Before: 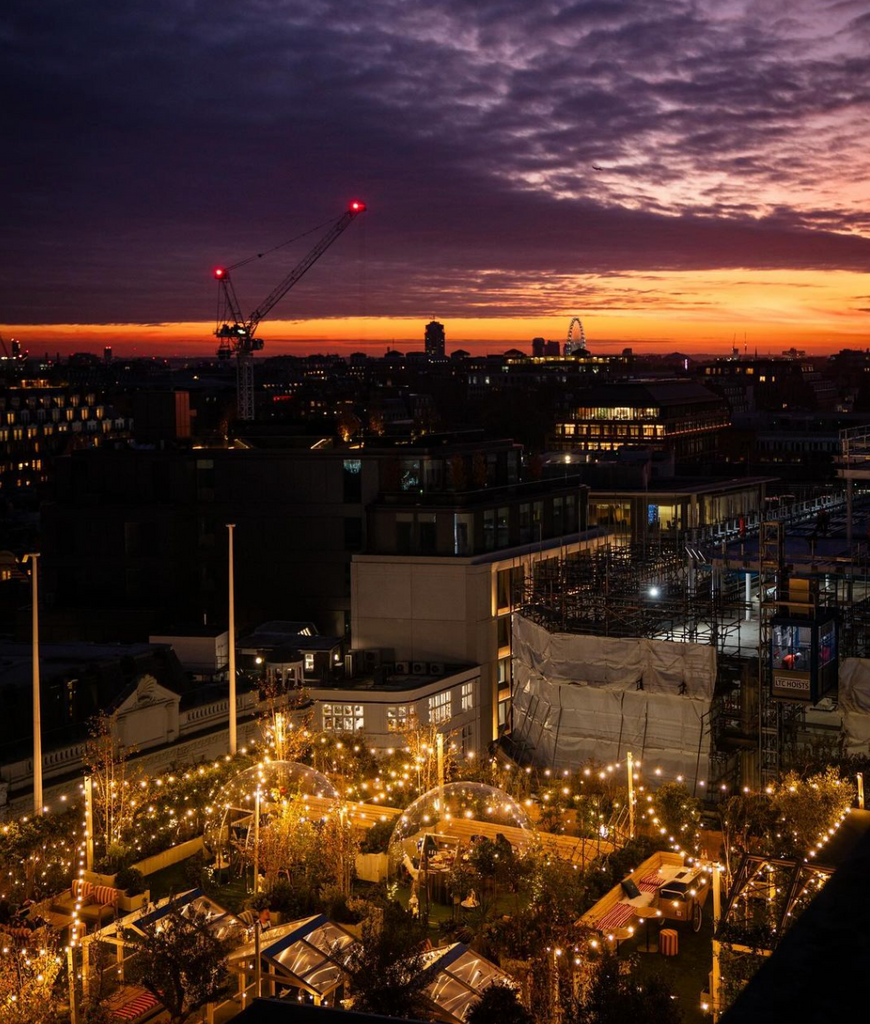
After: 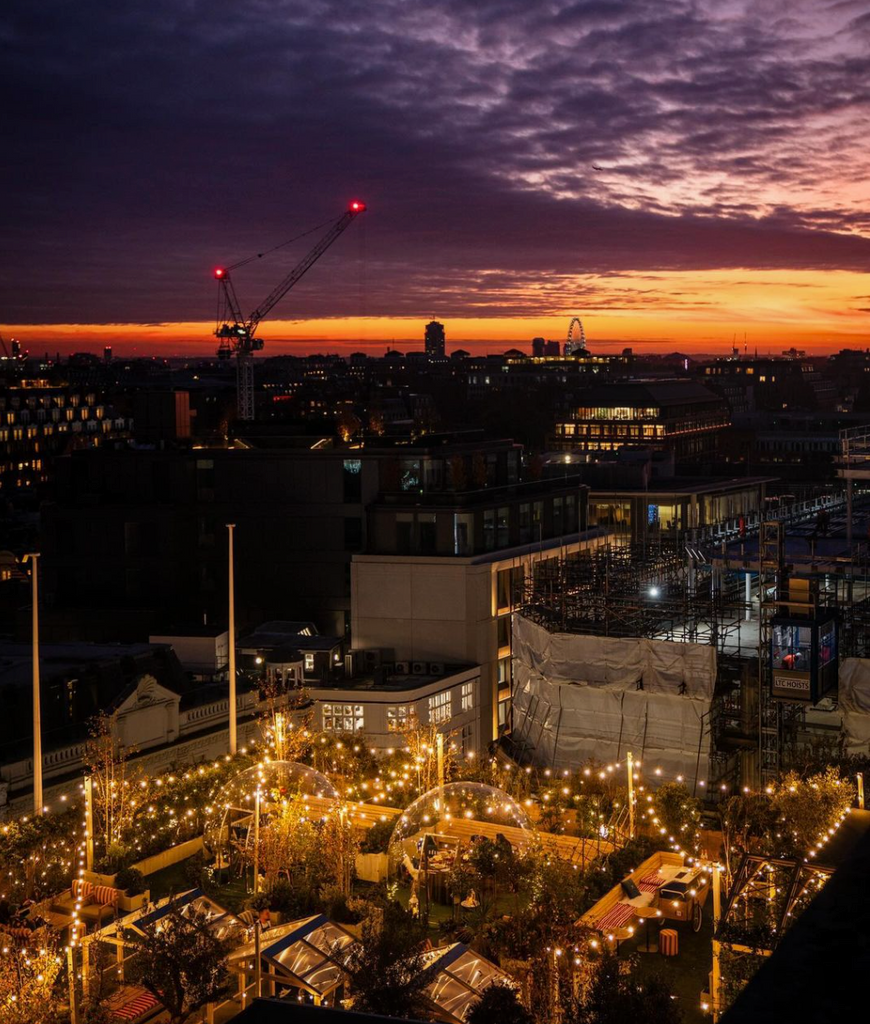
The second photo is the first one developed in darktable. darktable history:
tone equalizer: on, module defaults
local contrast: detail 110%
